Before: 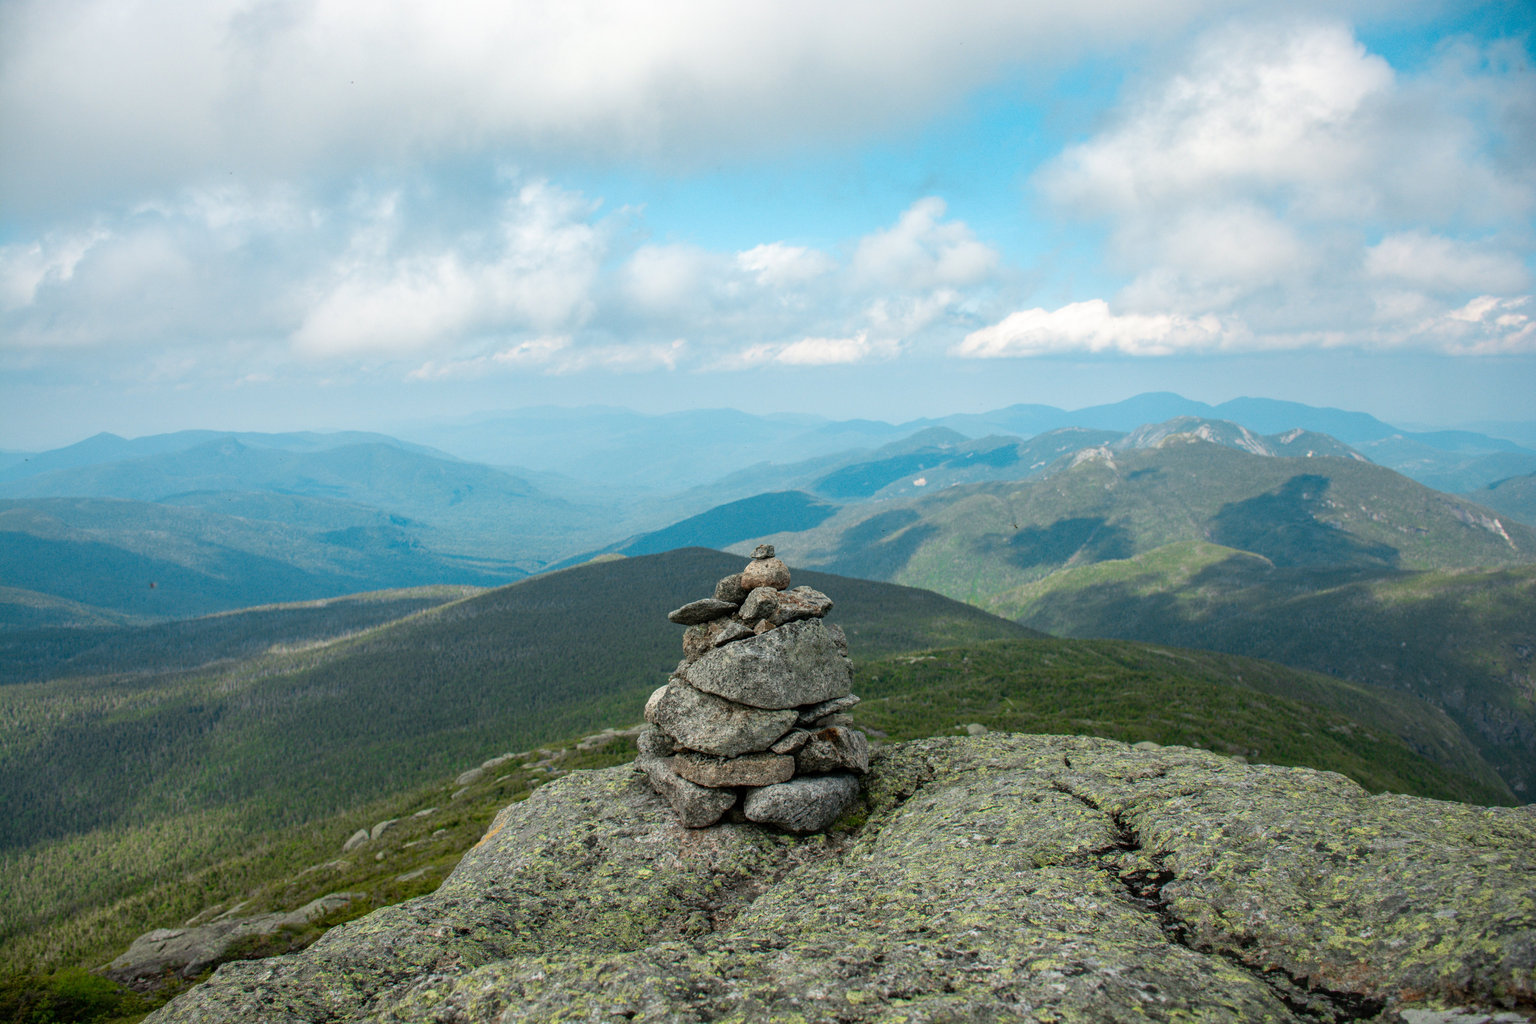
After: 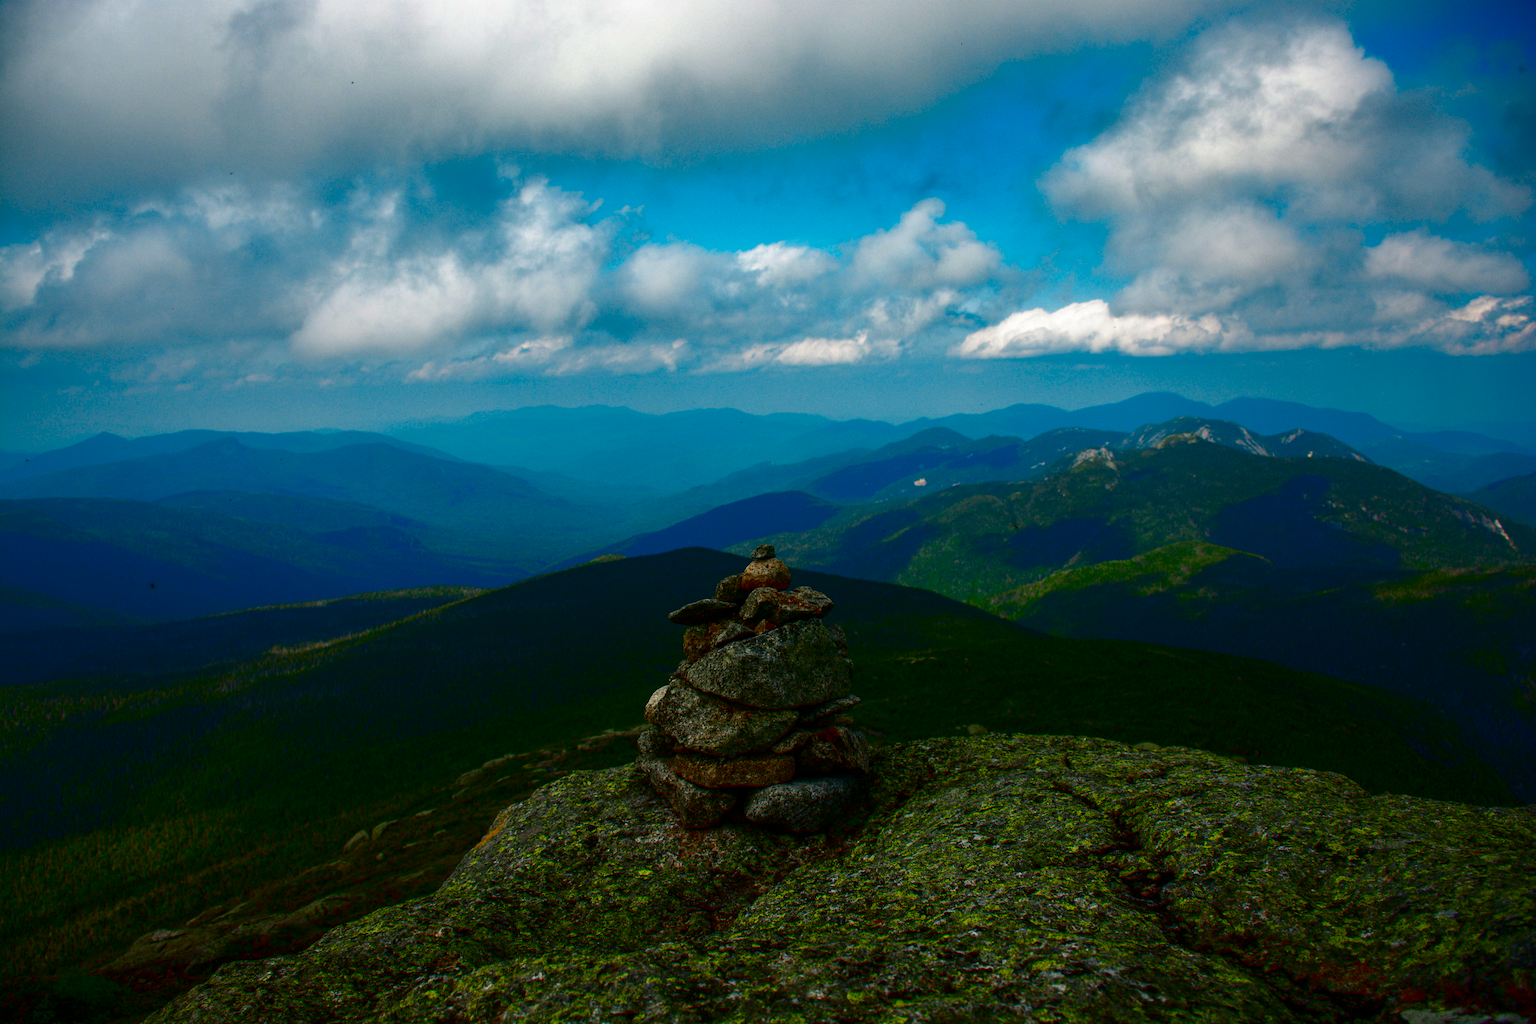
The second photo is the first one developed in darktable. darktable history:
contrast brightness saturation: brightness -0.984, saturation 0.998
